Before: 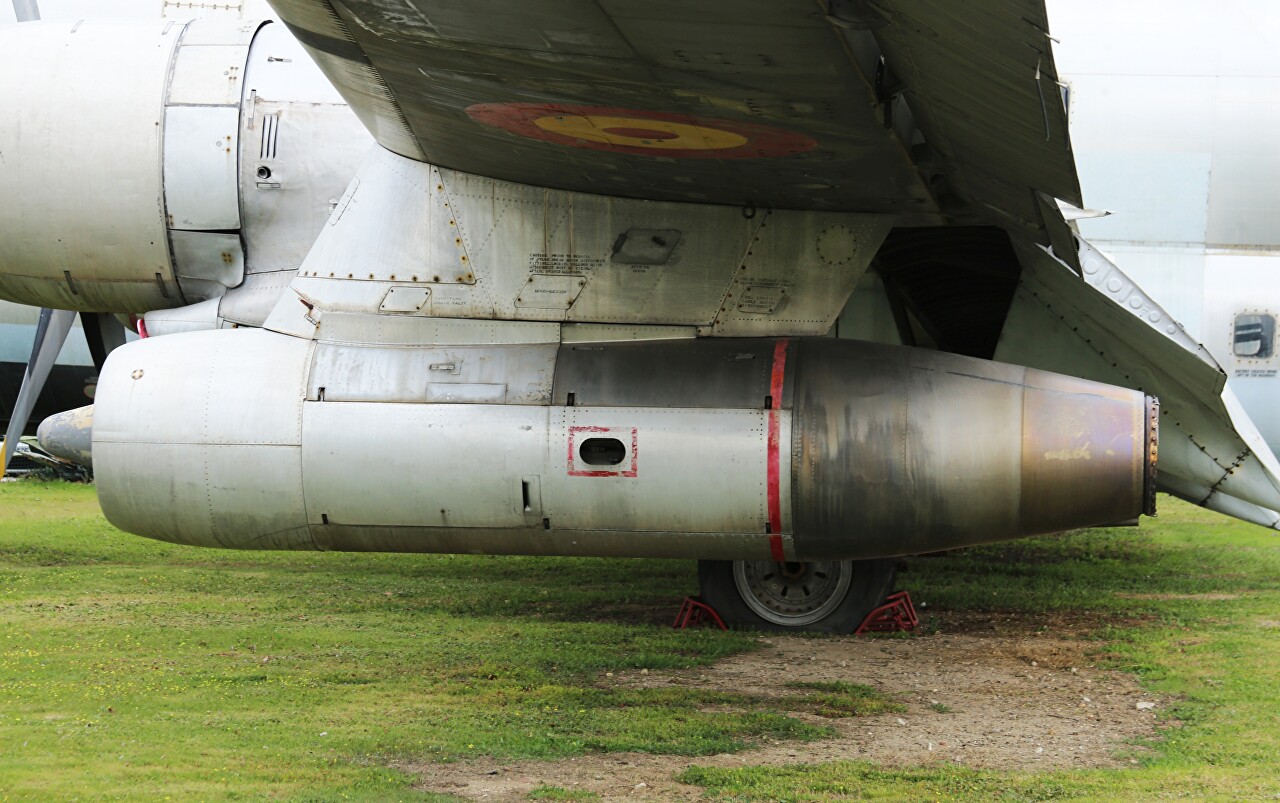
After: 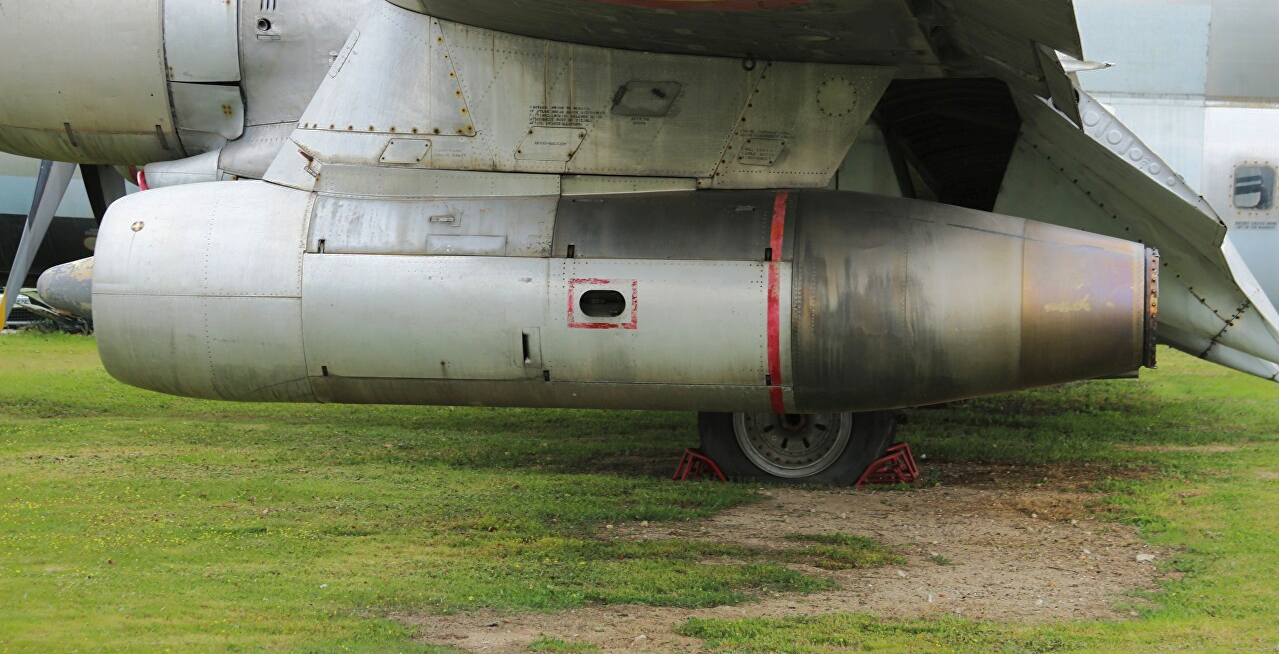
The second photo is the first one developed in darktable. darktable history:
crop and rotate: top 18.507%
shadows and highlights: shadows 40, highlights -60
